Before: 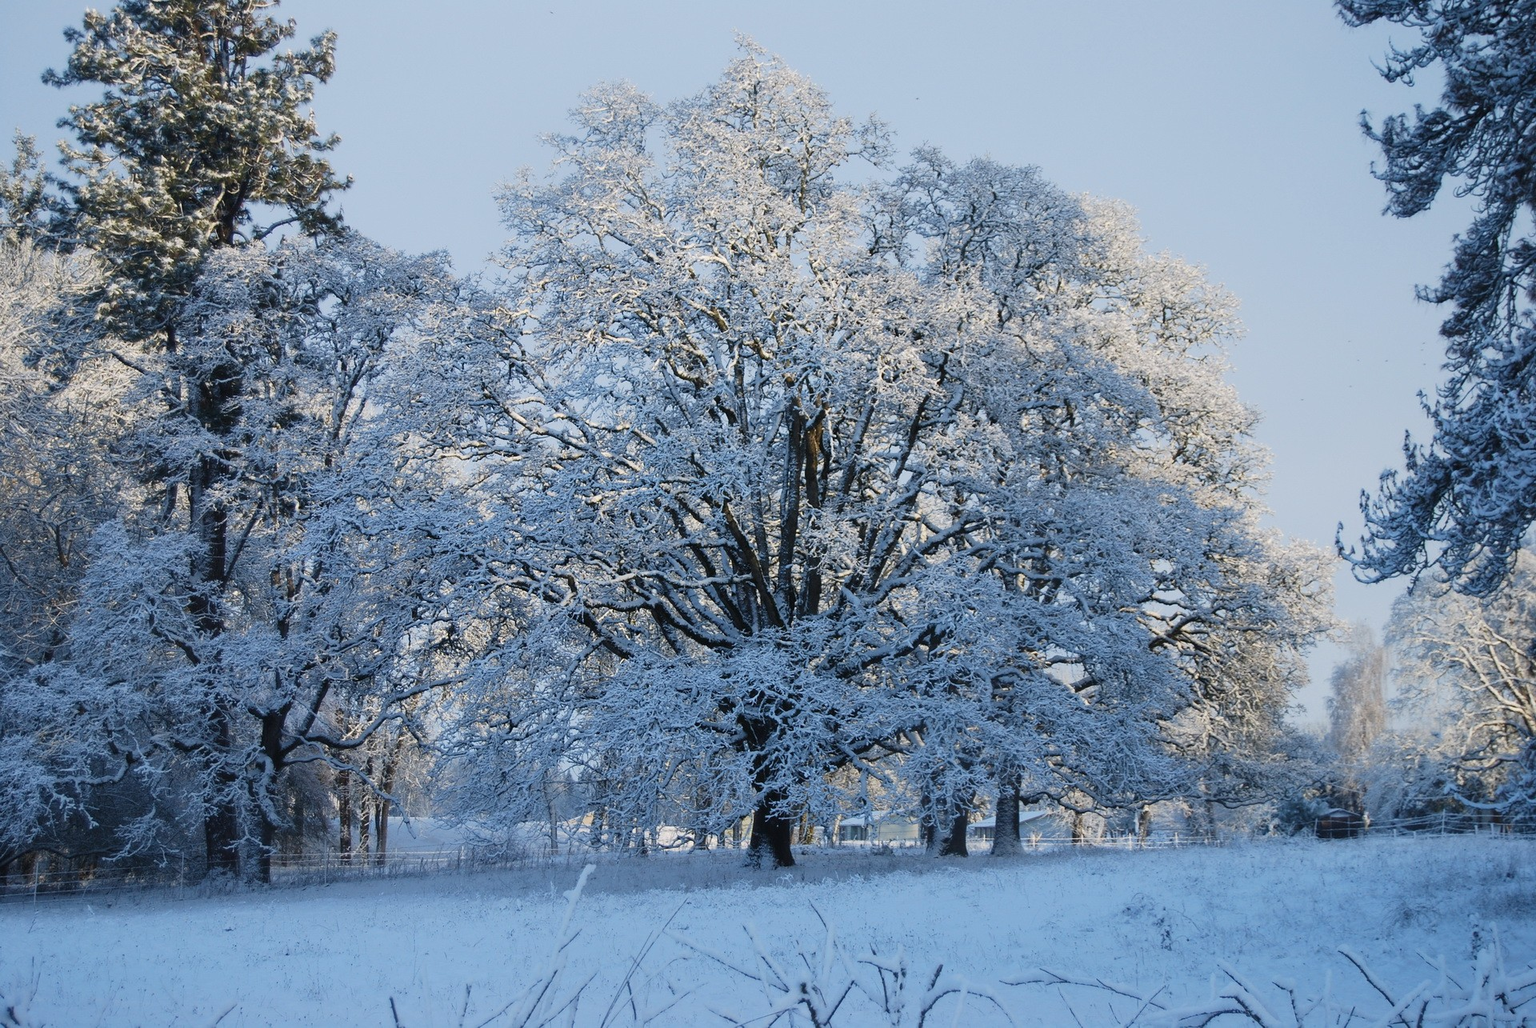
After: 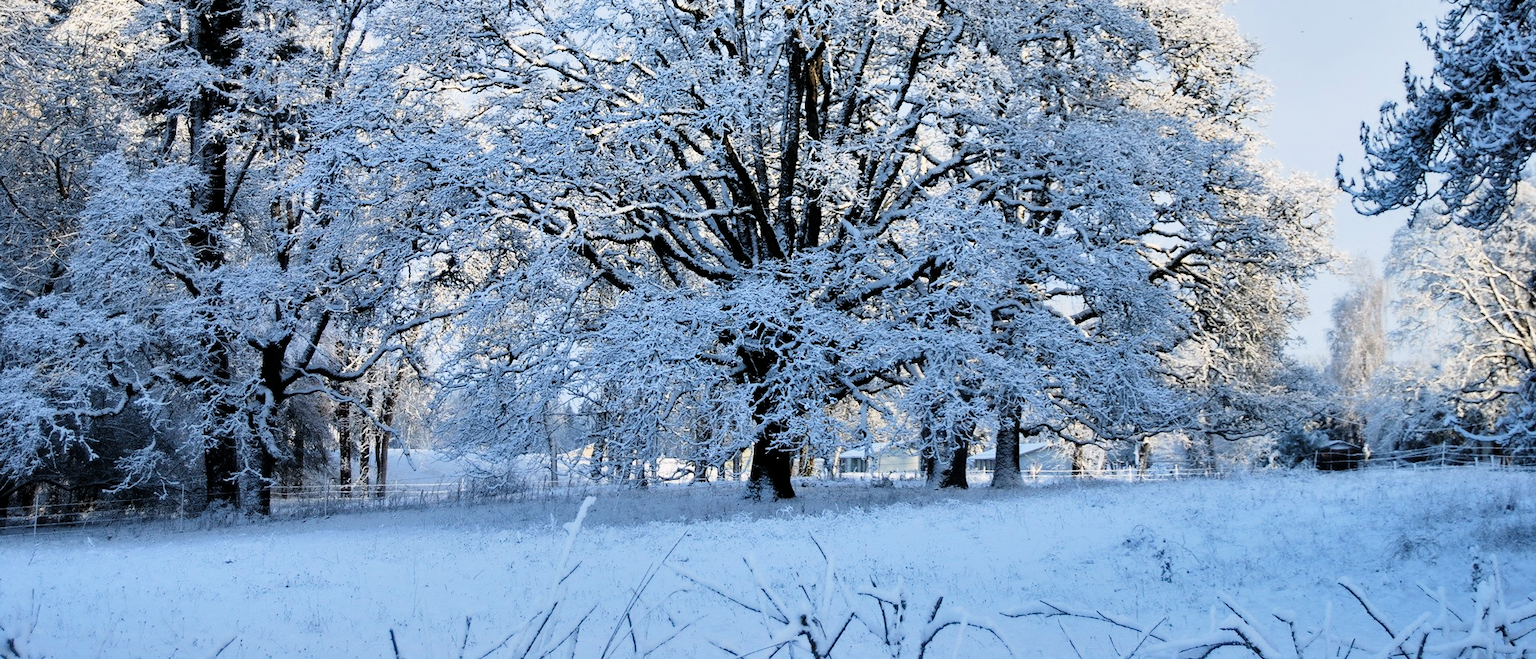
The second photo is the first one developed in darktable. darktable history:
crop and rotate: top 35.87%
filmic rgb: black relative exposure -4.07 EV, white relative exposure 2.99 EV, hardness 3, contrast 1.396
shadows and highlights: shadows 52.4, highlights color adjustment 55.92%, soften with gaussian
exposure: exposure 0.559 EV, compensate exposure bias true, compensate highlight preservation false
